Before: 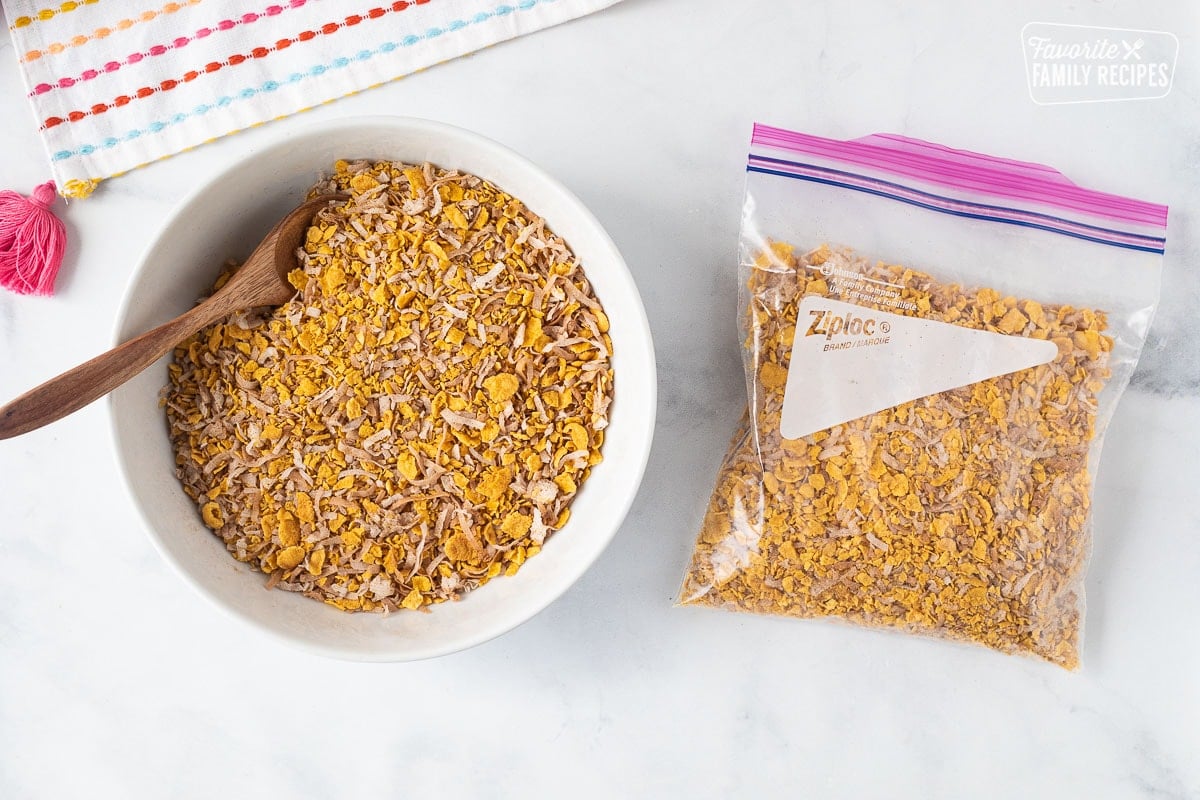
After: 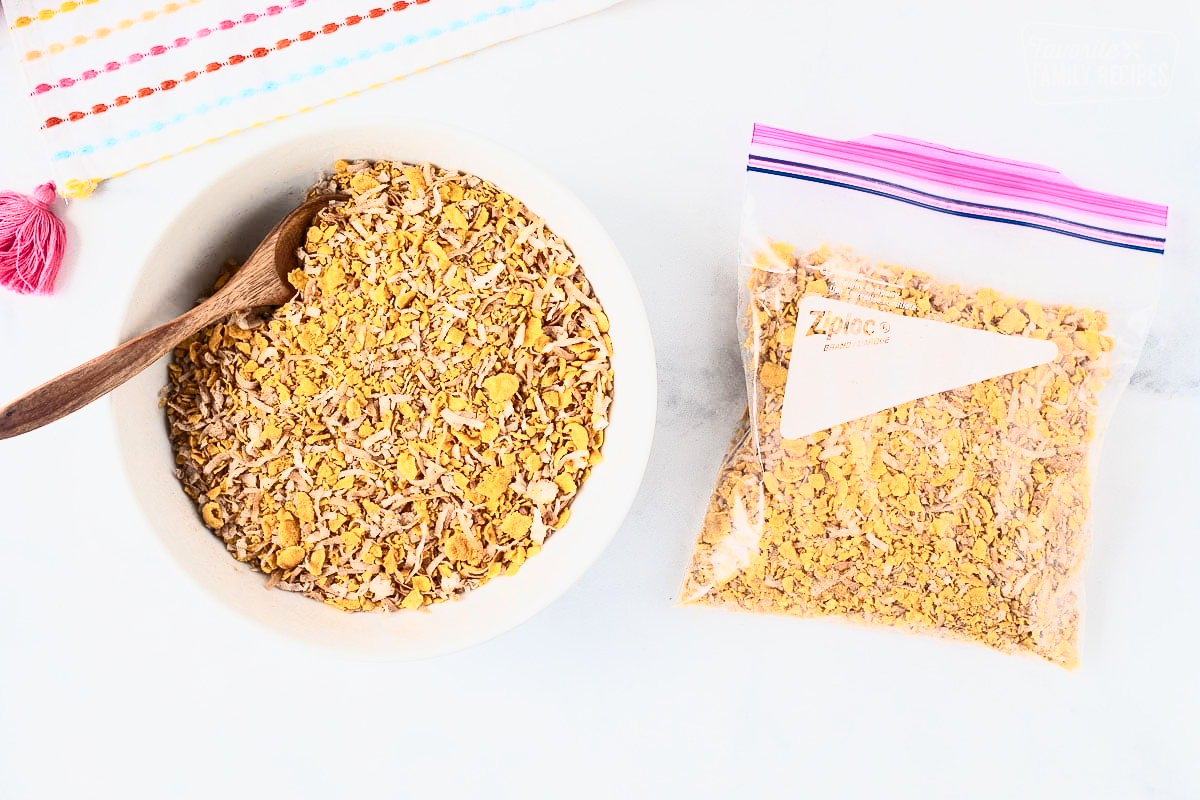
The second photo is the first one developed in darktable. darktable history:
contrast brightness saturation: contrast 0.62, brightness 0.34, saturation 0.14
filmic rgb: black relative exposure -8.79 EV, white relative exposure 4.98 EV, threshold 3 EV, target black luminance 0%, hardness 3.77, latitude 66.33%, contrast 0.822, shadows ↔ highlights balance 20%, color science v5 (2021), contrast in shadows safe, contrast in highlights safe, enable highlight reconstruction true
